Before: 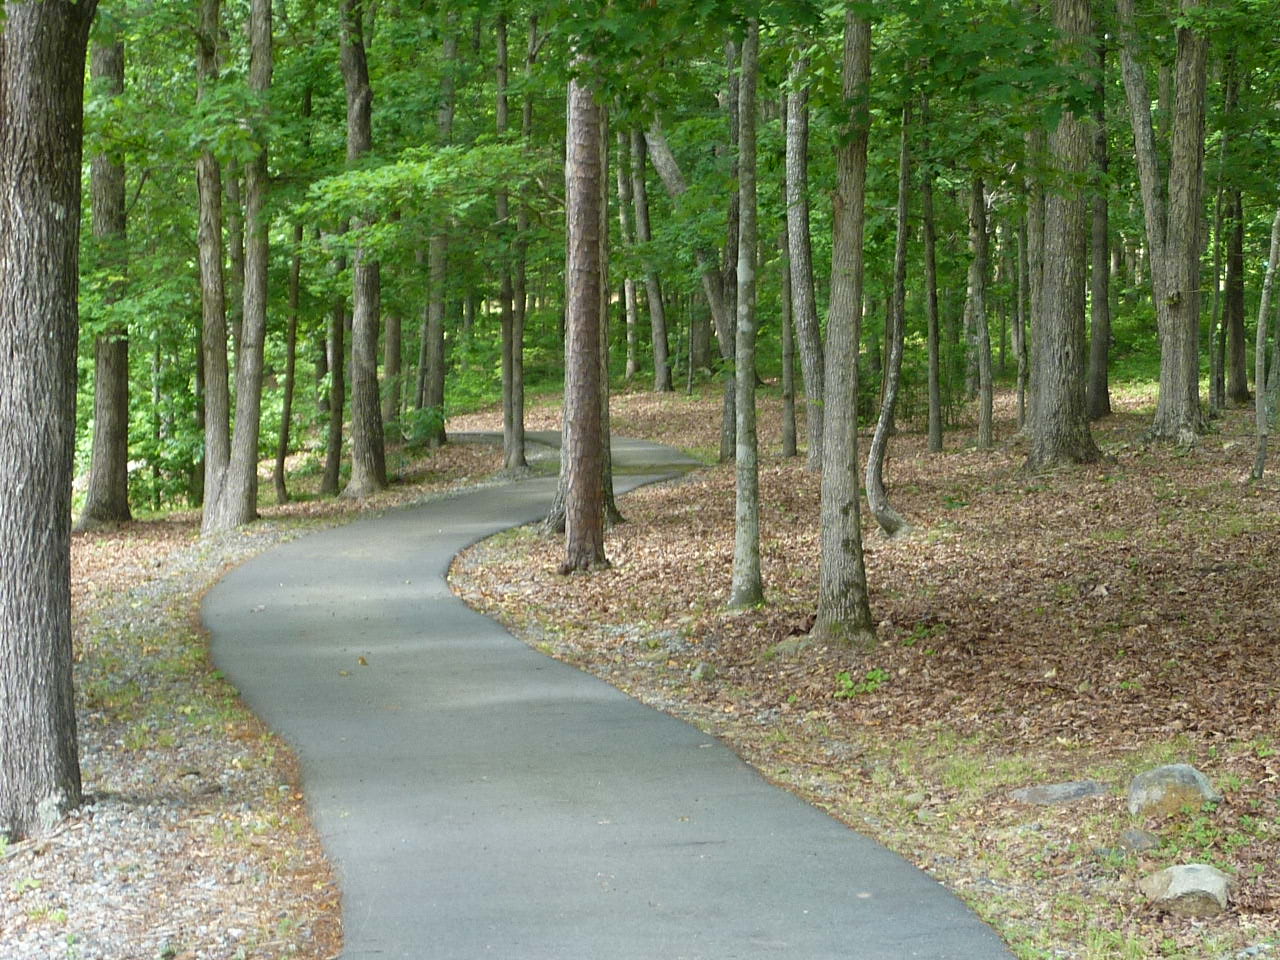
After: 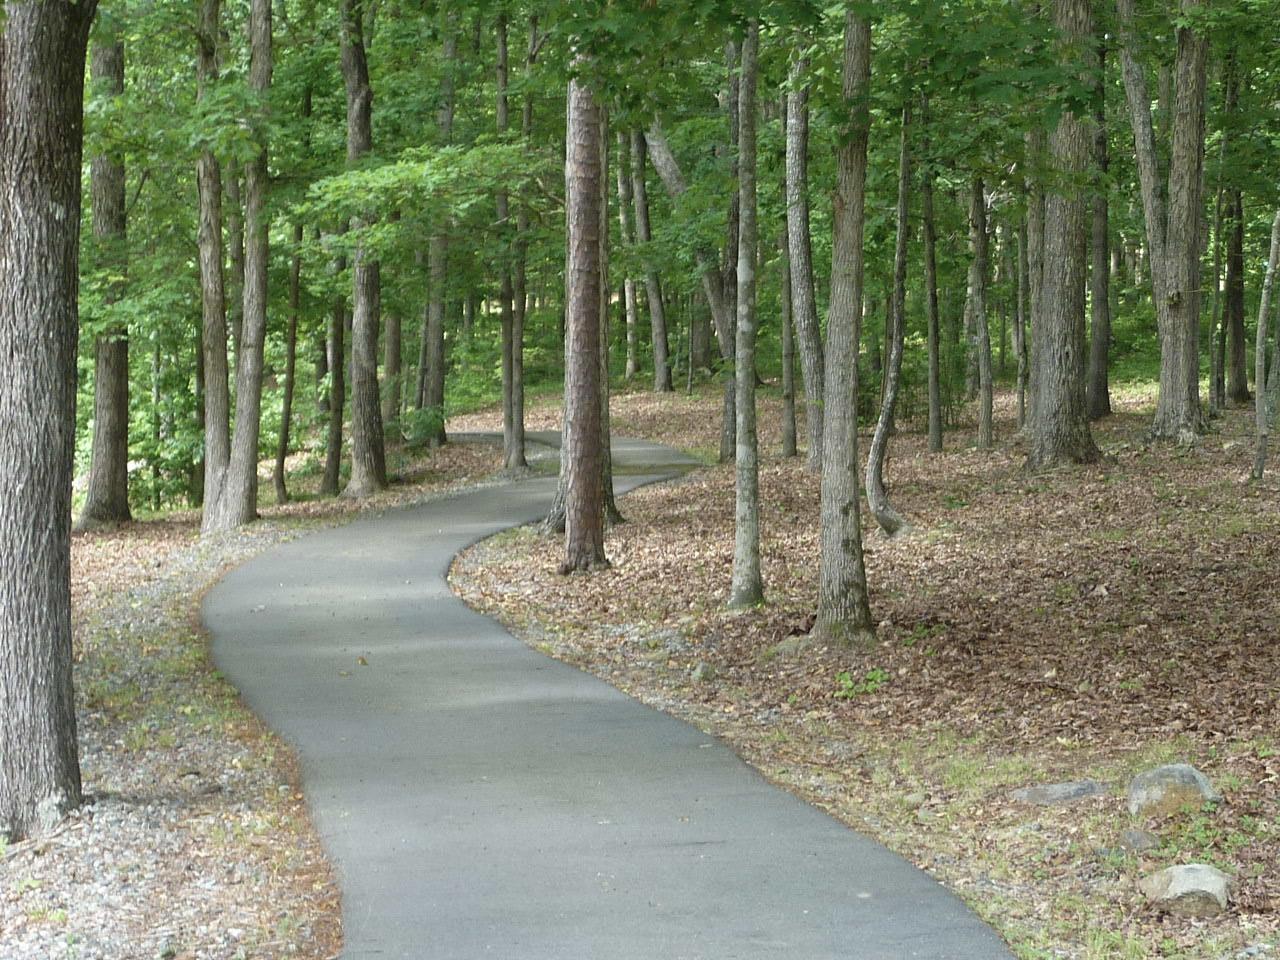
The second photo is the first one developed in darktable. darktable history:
color correction: highlights b* -0.021, saturation 0.796
